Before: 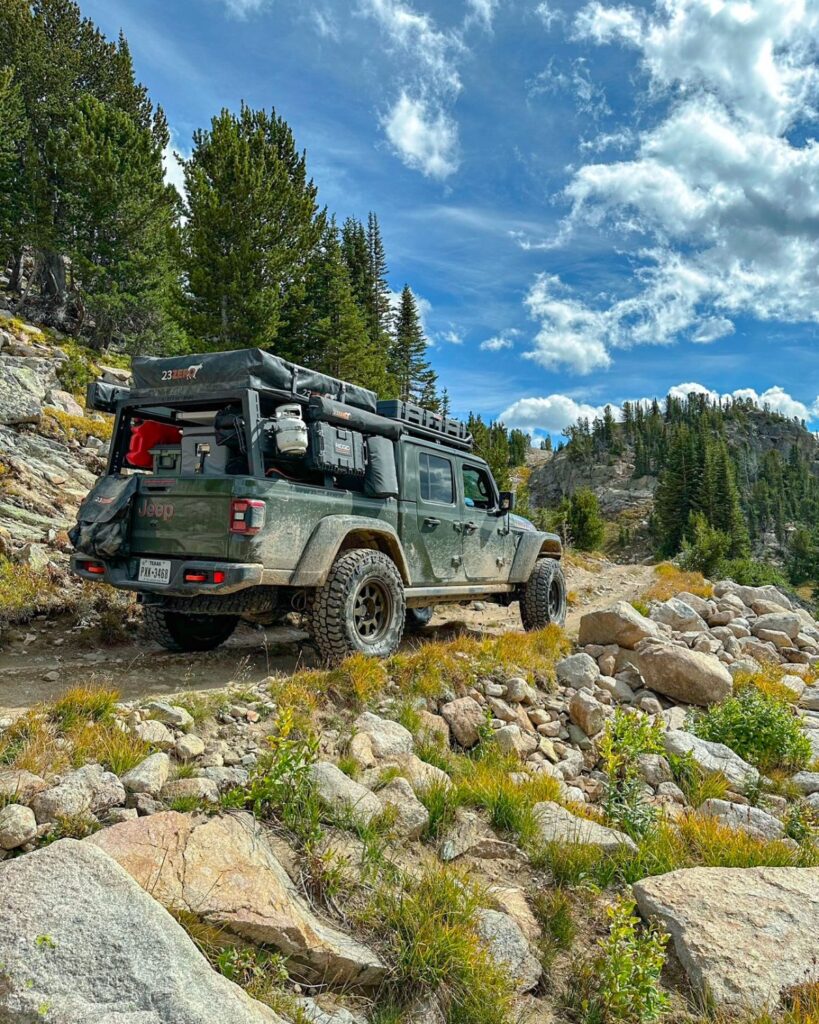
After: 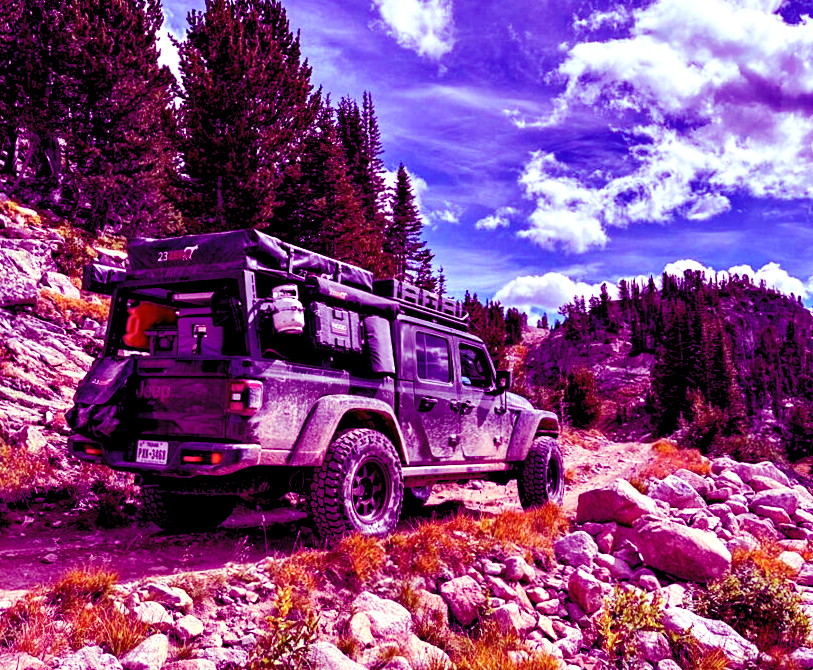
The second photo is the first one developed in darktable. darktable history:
contrast equalizer: y [[0.526, 0.53, 0.532, 0.532, 0.53, 0.525], [0.5 ×6], [0.5 ×6], [0 ×6], [0 ×6]]
rotate and perspective: rotation -0.45°, automatic cropping original format, crop left 0.008, crop right 0.992, crop top 0.012, crop bottom 0.988
exposure: exposure 0.2 EV, compensate highlight preservation false
base curve: curves: ch0 [(0, 0) (0.204, 0.334) (0.55, 0.733) (1, 1)], preserve colors none
levels: levels [0.073, 0.497, 0.972]
crop: top 11.166%, bottom 22.168%
color zones: curves: ch0 [(0.25, 0.5) (0.428, 0.473) (0.75, 0.5)]; ch1 [(0.243, 0.479) (0.398, 0.452) (0.75, 0.5)]
color balance: mode lift, gamma, gain (sRGB), lift [1, 1, 0.101, 1]
